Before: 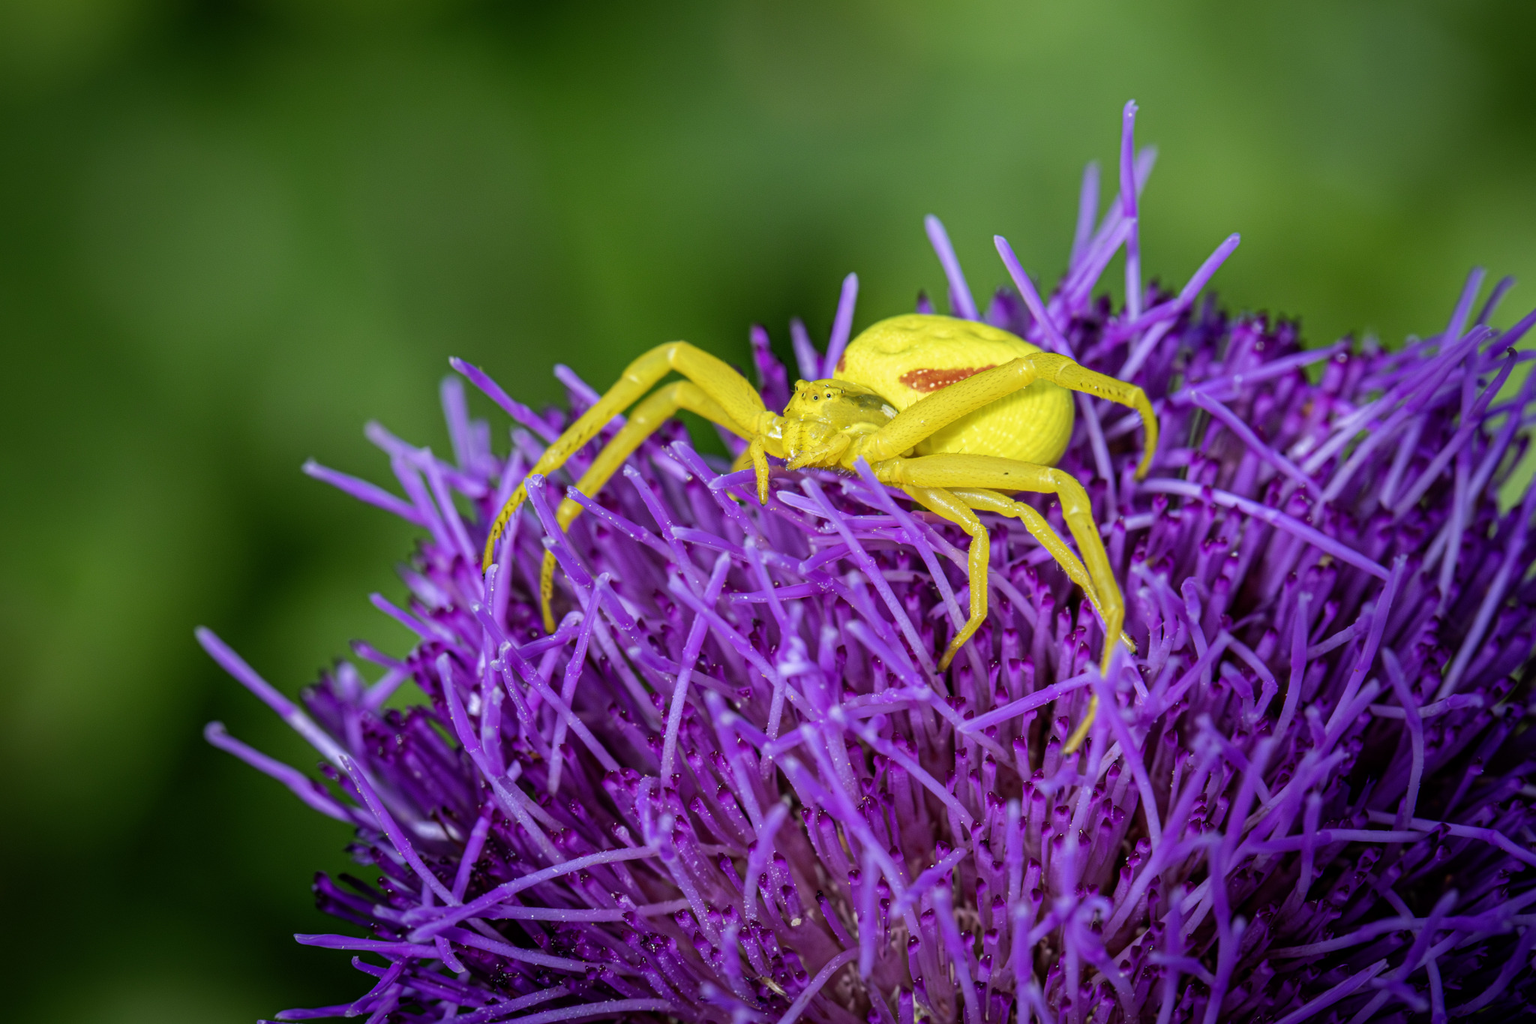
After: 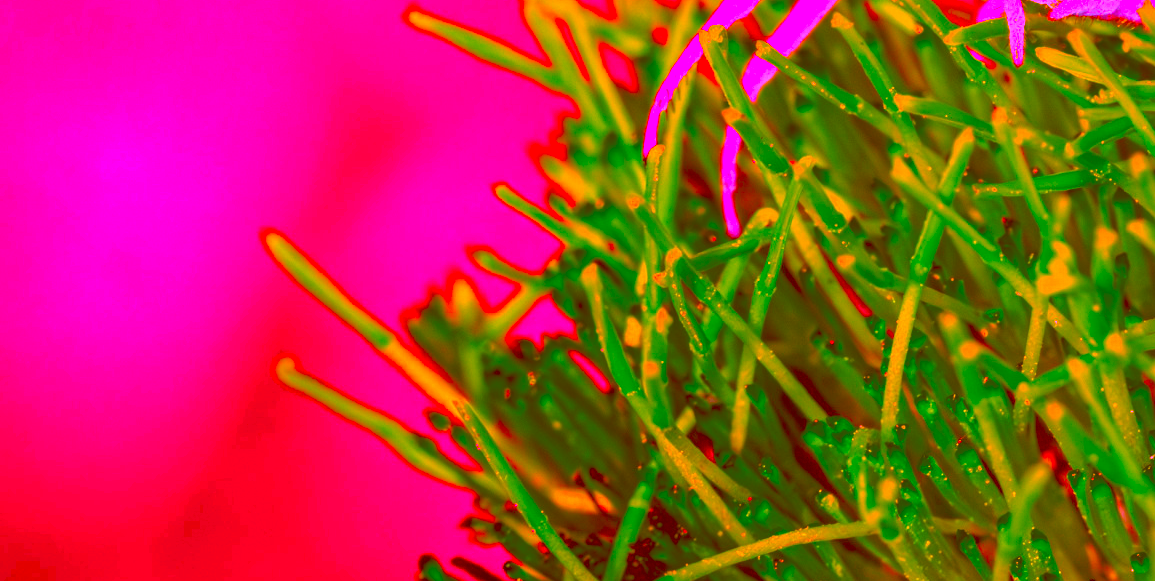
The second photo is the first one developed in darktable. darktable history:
crop: top 44.483%, right 43.593%, bottom 12.892%
color correction: highlights a* -39.68, highlights b* -40, shadows a* -40, shadows b* -40, saturation -3
tone equalizer: -8 EV 2 EV, -7 EV 2 EV, -6 EV 2 EV, -5 EV 2 EV, -4 EV 2 EV, -3 EV 1.5 EV, -2 EV 1 EV, -1 EV 0.5 EV
